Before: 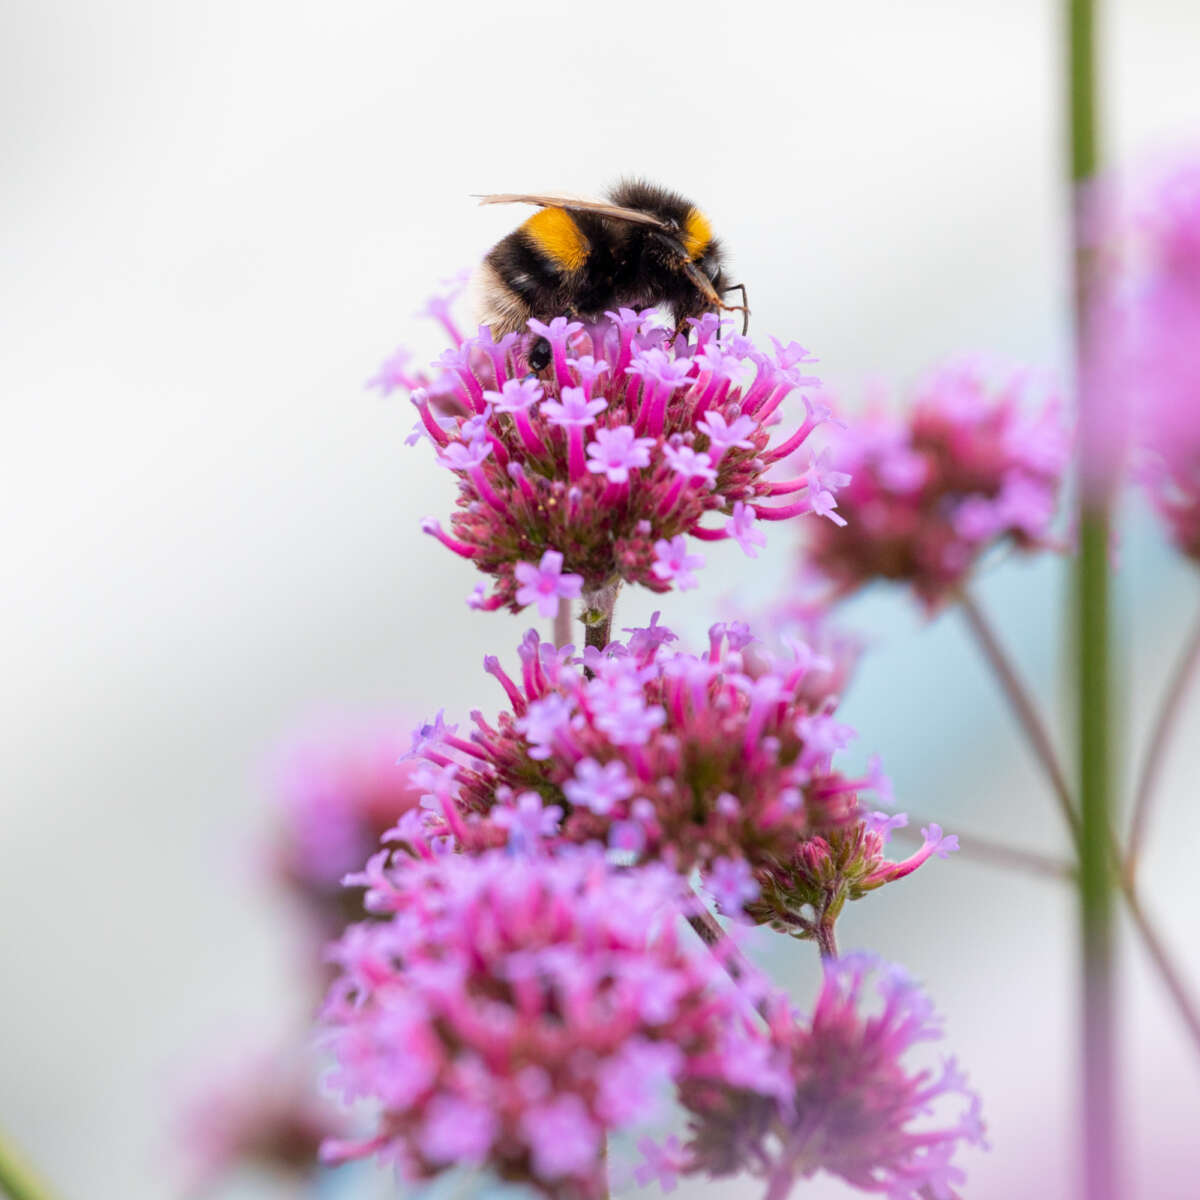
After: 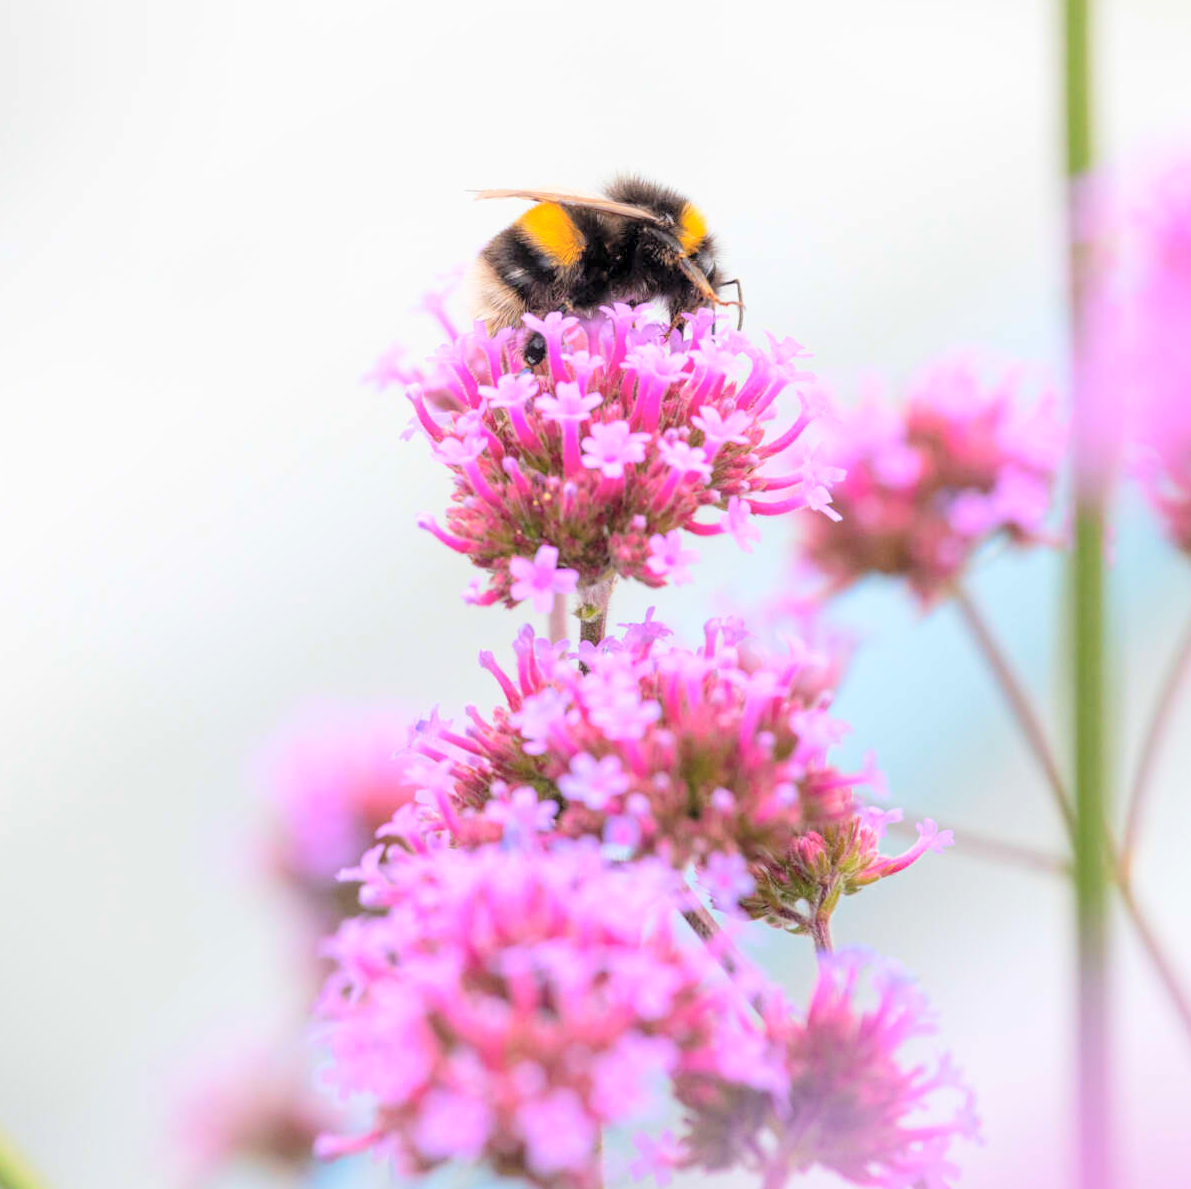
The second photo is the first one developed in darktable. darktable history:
crop: left 0.434%, top 0.485%, right 0.244%, bottom 0.386%
global tonemap: drago (0.7, 100)
exposure: exposure 0.559 EV, compensate highlight preservation false
